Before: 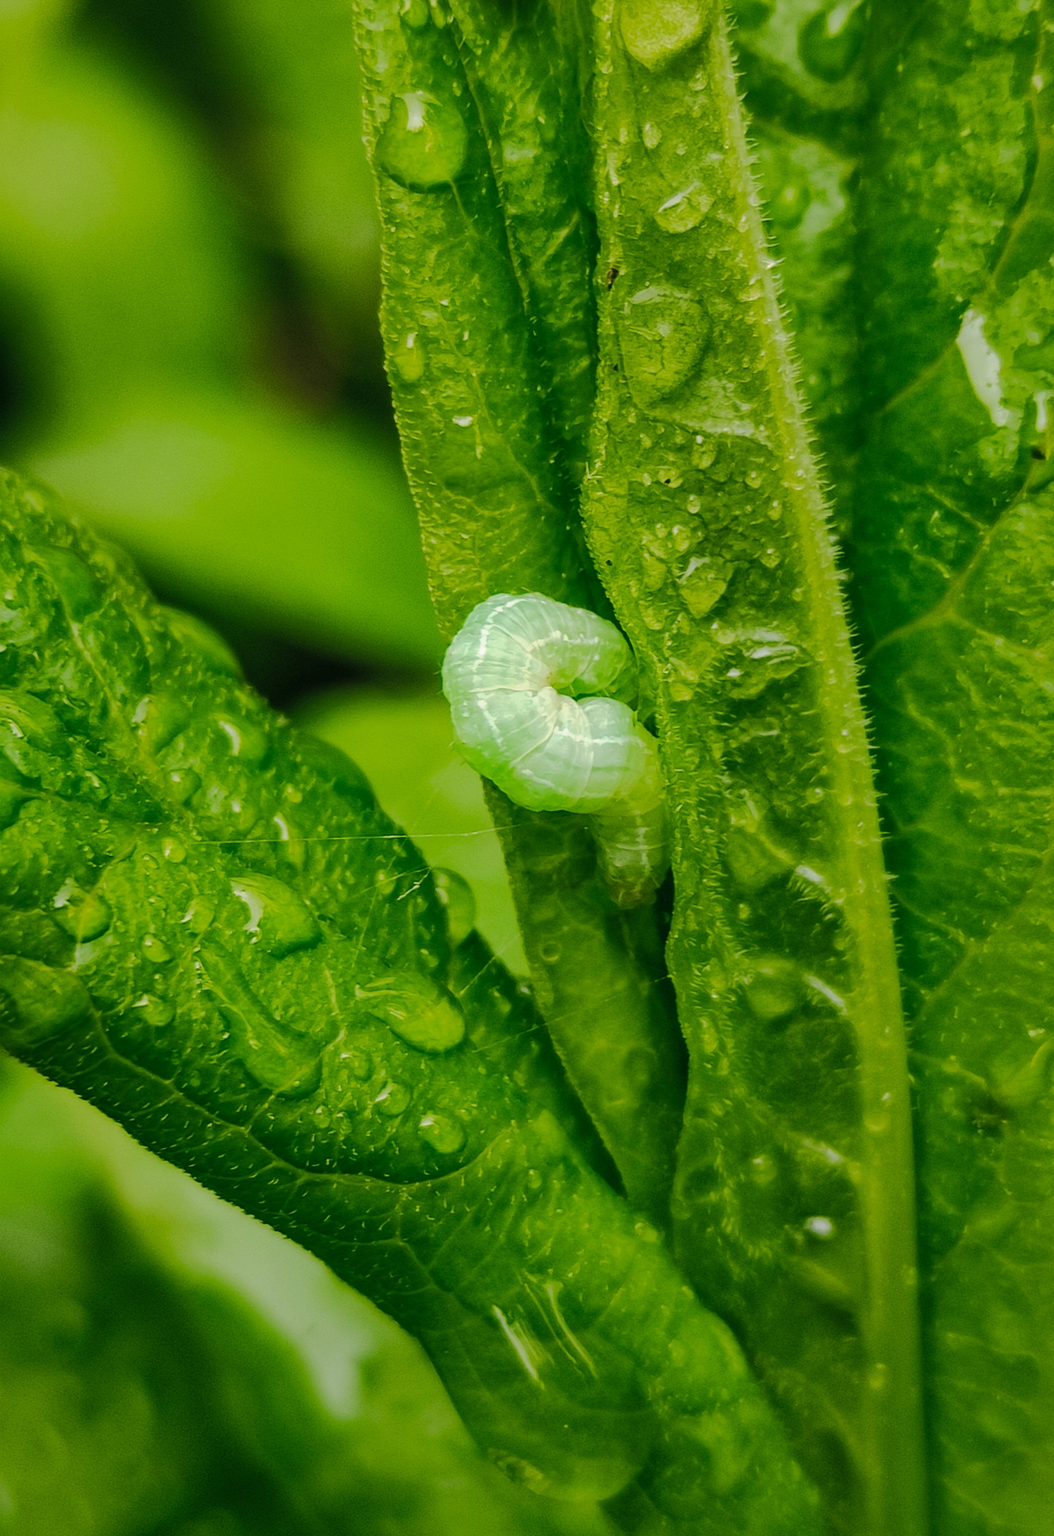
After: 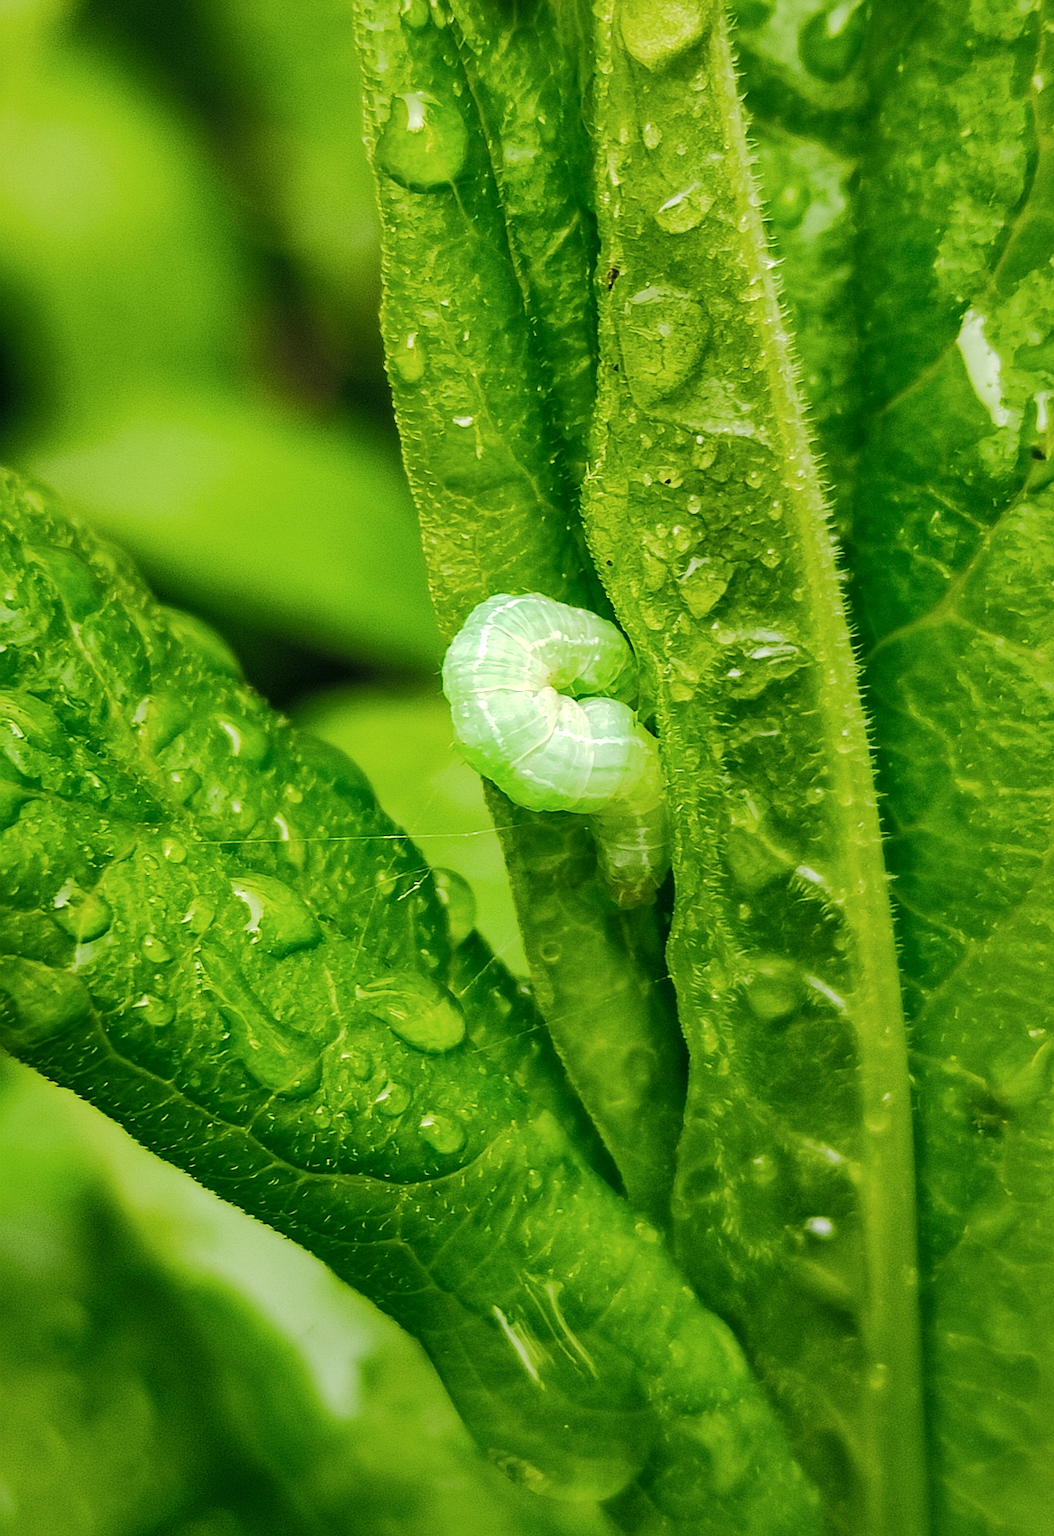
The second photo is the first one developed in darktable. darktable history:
exposure: black level correction 0.001, exposure 0.5 EV, compensate exposure bias true, compensate highlight preservation false
sharpen: on, module defaults
color zones: curves: ch1 [(0, 0.469) (0.01, 0.469) (0.12, 0.446) (0.248, 0.469) (0.5, 0.5) (0.748, 0.5) (0.99, 0.469) (1, 0.469)]
